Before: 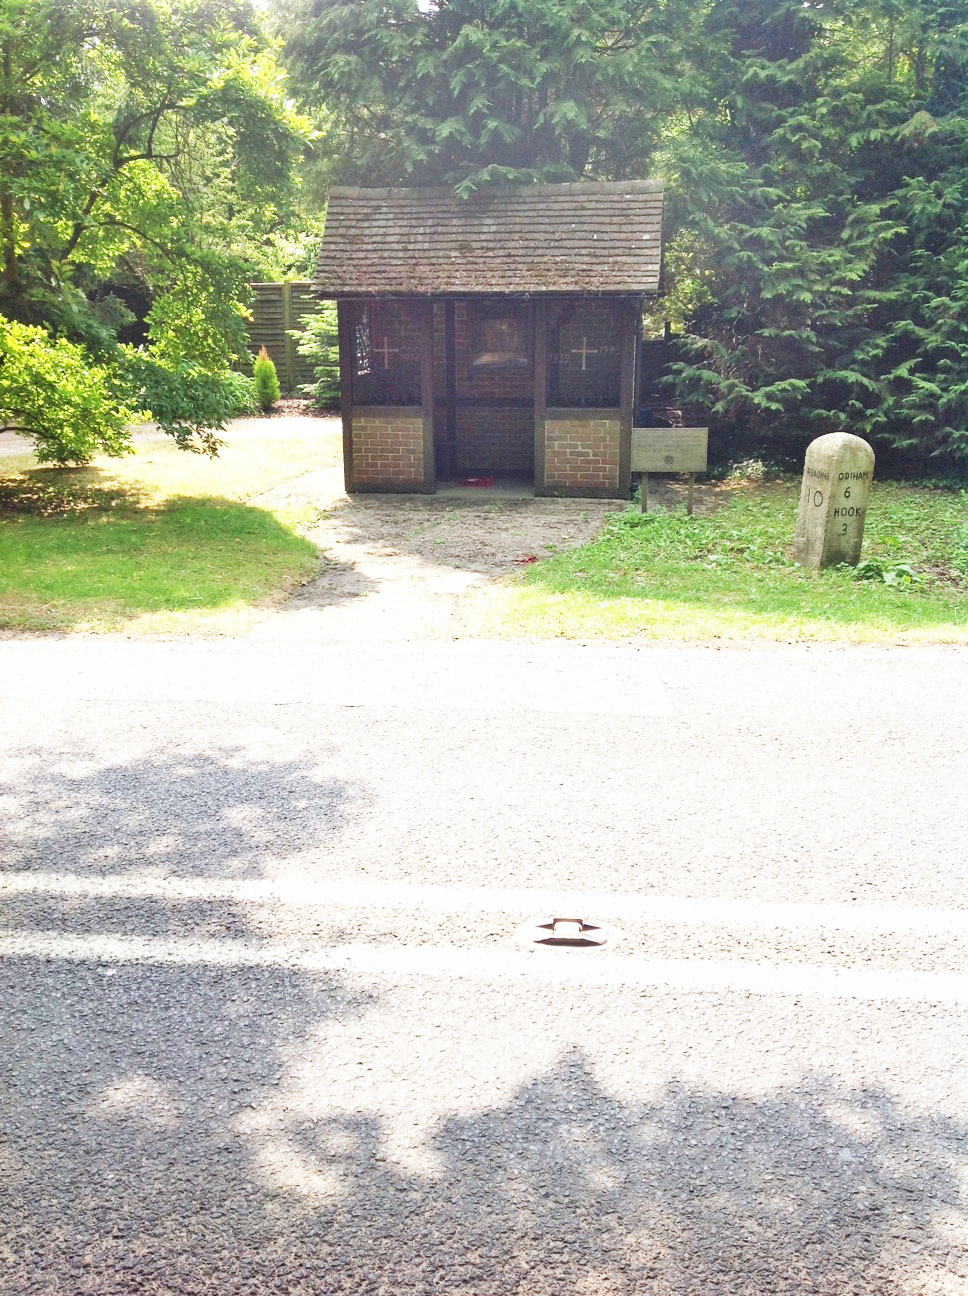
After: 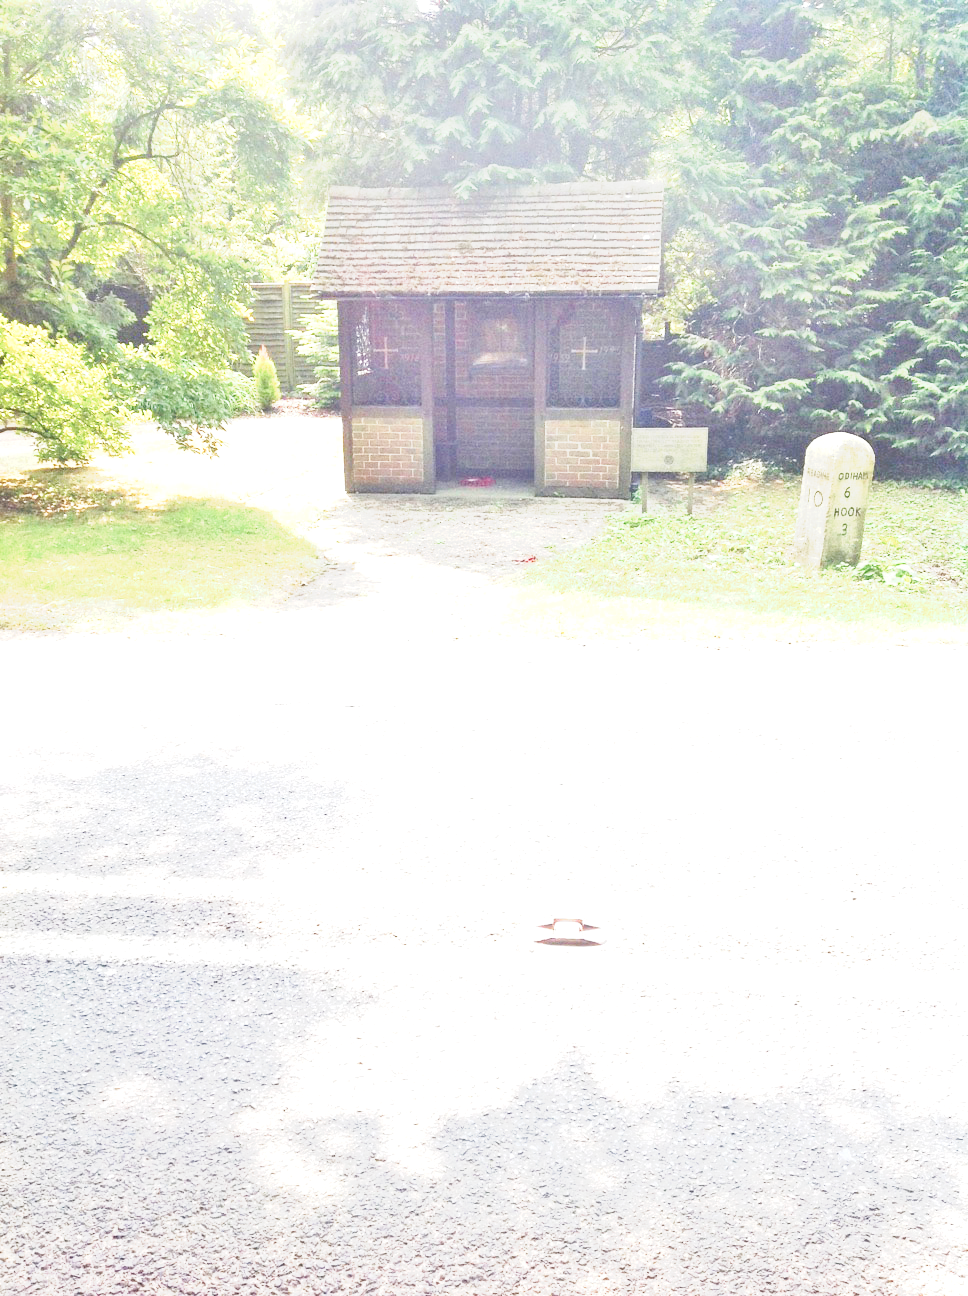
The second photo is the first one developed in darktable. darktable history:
tone curve: curves: ch0 [(0, 0) (0.003, 0.195) (0.011, 0.161) (0.025, 0.21) (0.044, 0.24) (0.069, 0.254) (0.1, 0.283) (0.136, 0.347) (0.177, 0.412) (0.224, 0.455) (0.277, 0.531) (0.335, 0.606) (0.399, 0.679) (0.468, 0.748) (0.543, 0.814) (0.623, 0.876) (0.709, 0.927) (0.801, 0.949) (0.898, 0.962) (1, 1)], preserve colors none
exposure: black level correction 0, exposure 0.5 EV, compensate exposure bias true, compensate highlight preservation false
